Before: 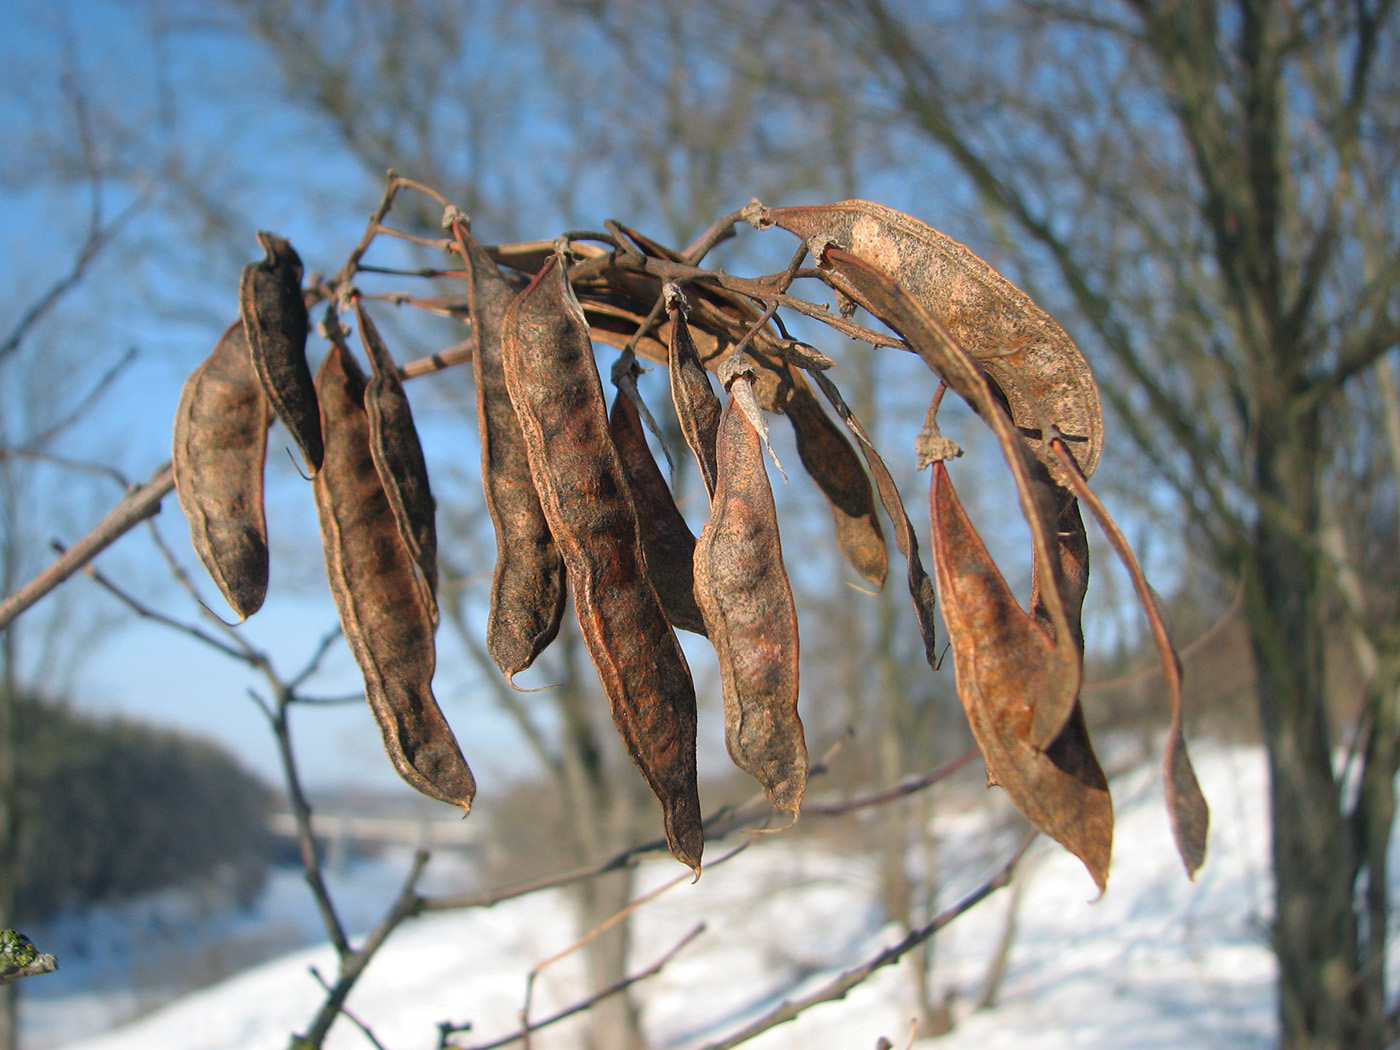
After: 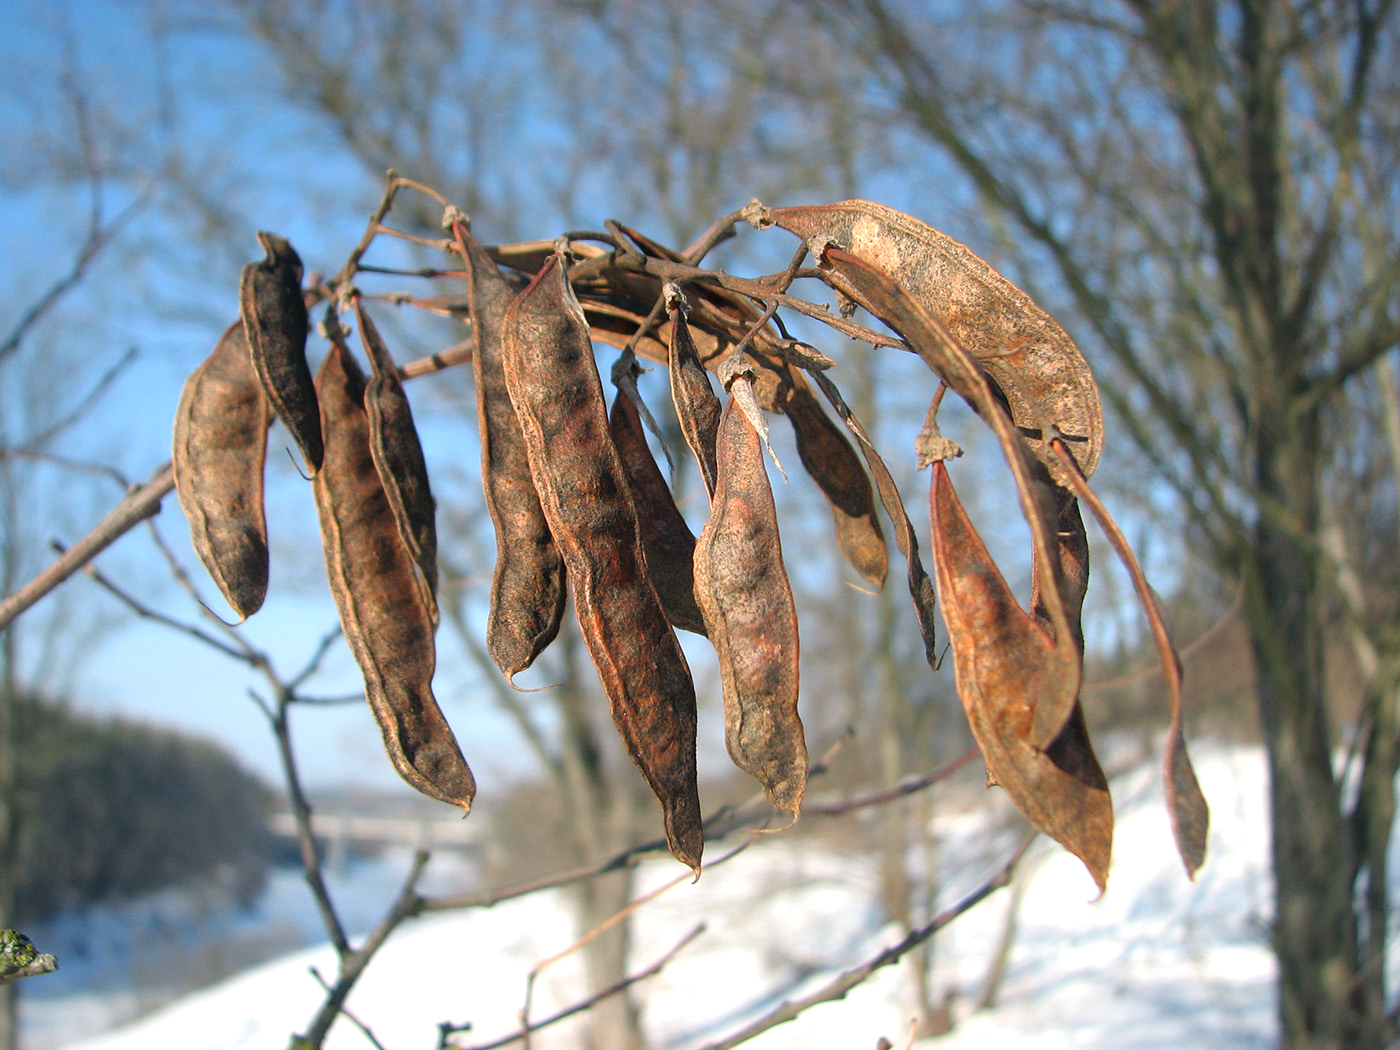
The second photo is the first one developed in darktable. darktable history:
exposure: black level correction 0.002, exposure 0.299 EV, compensate highlight preservation false
